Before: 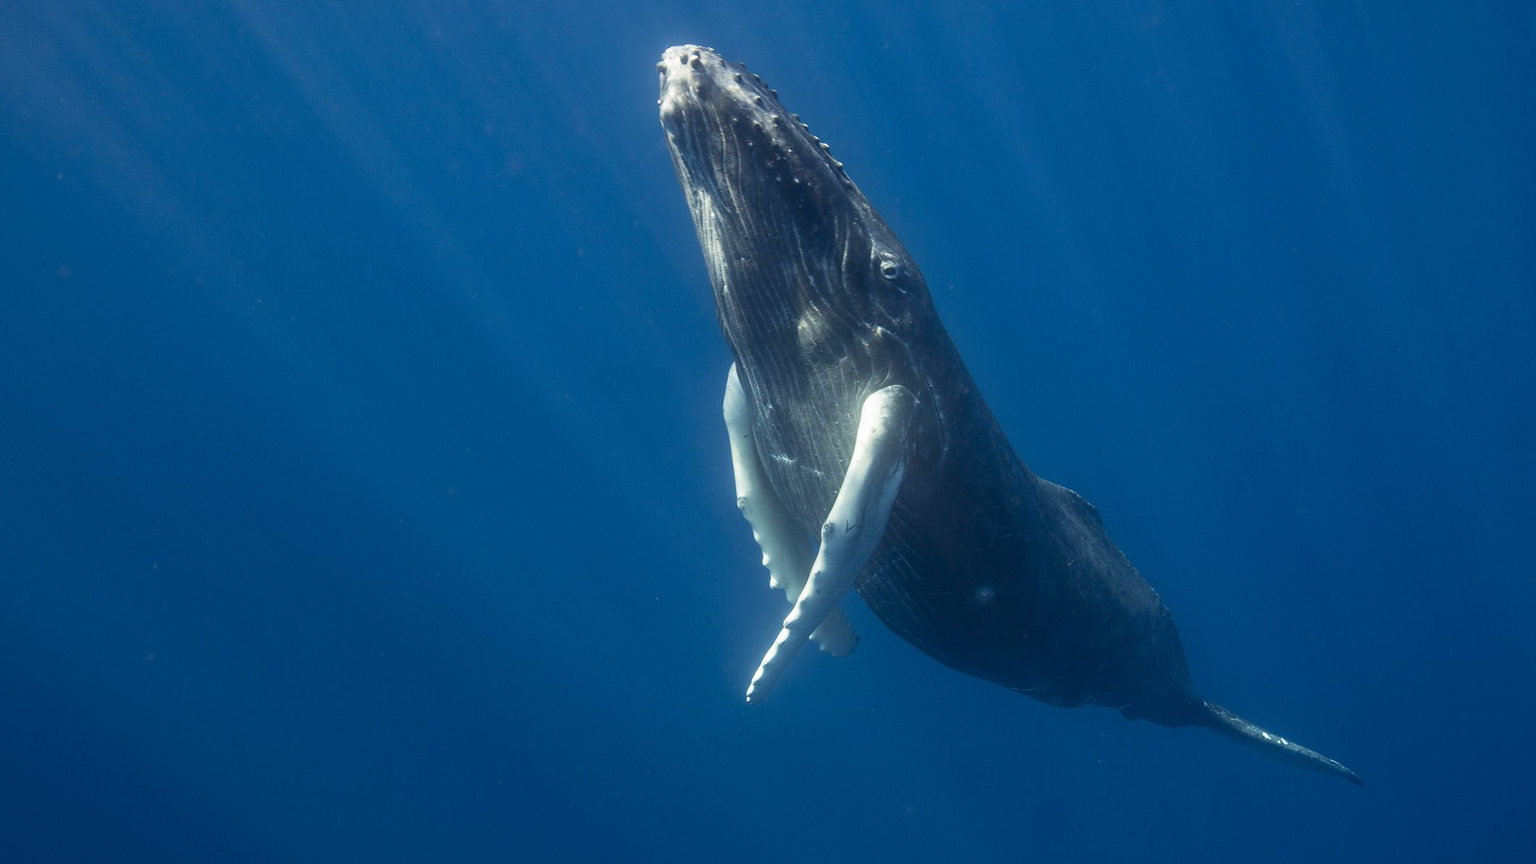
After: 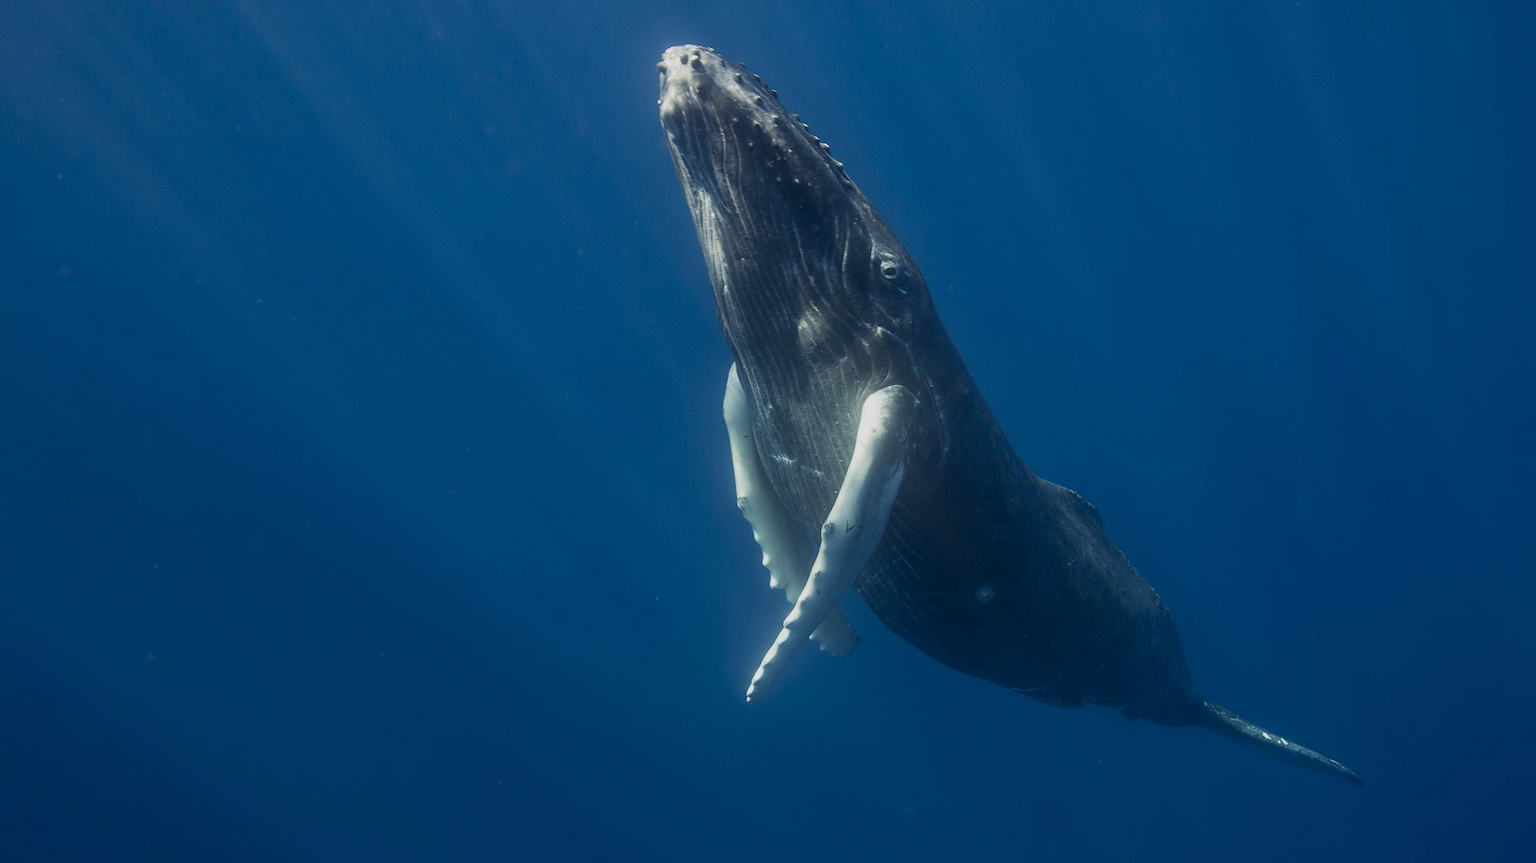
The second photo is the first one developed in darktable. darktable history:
exposure: exposure -0.439 EV, compensate highlight preservation false
